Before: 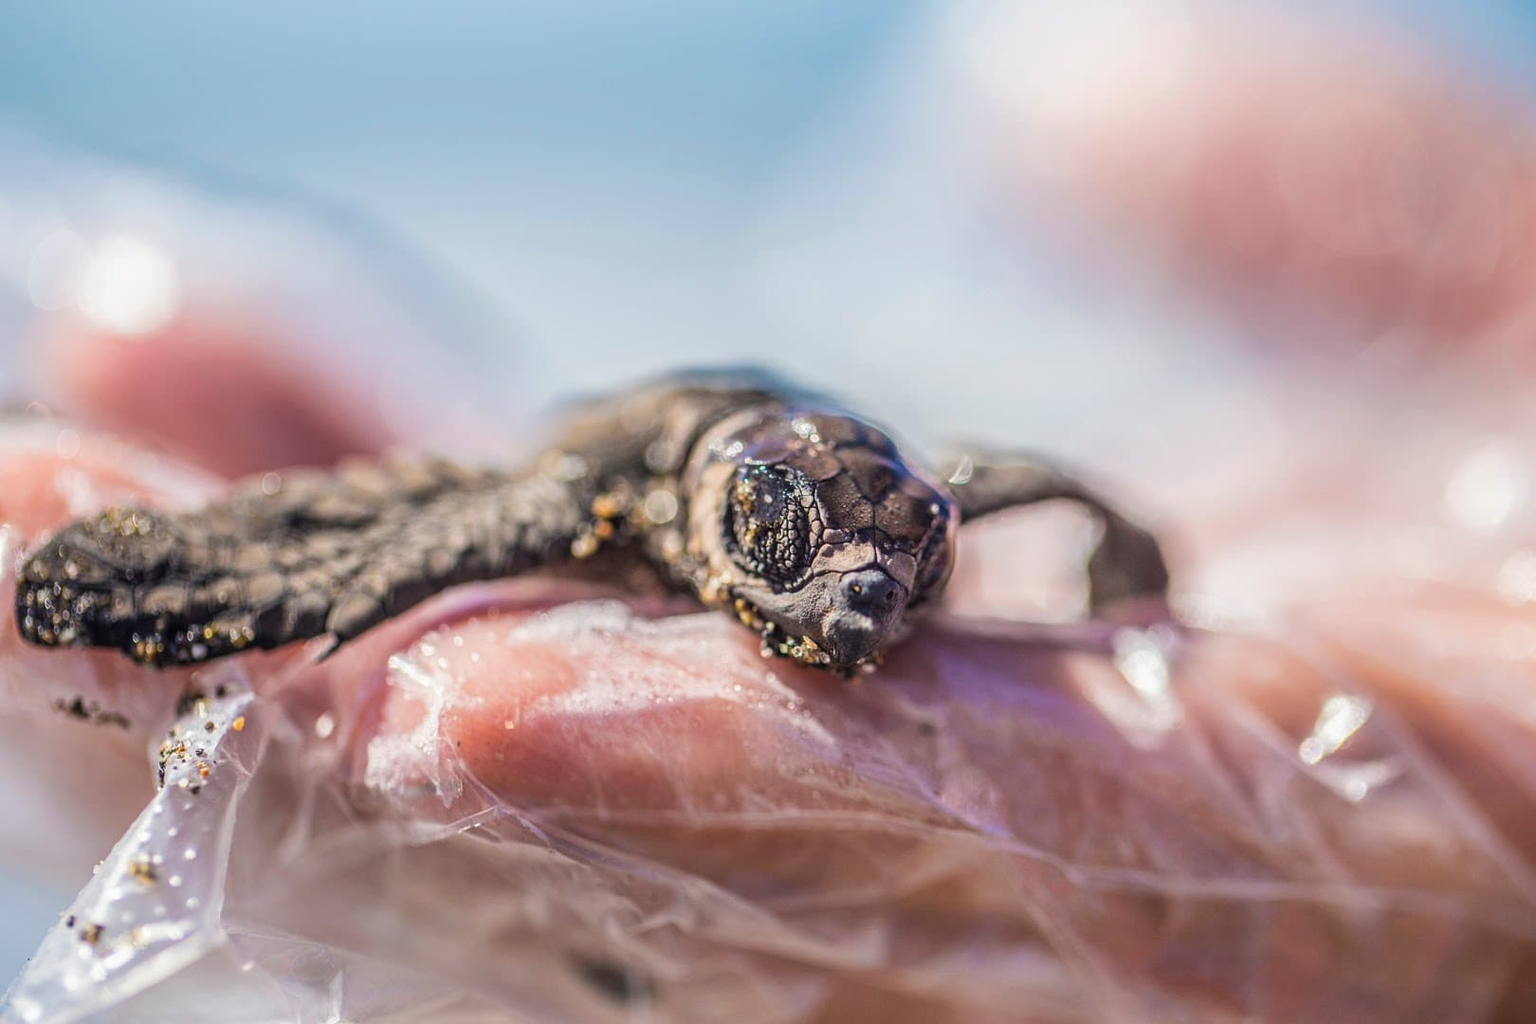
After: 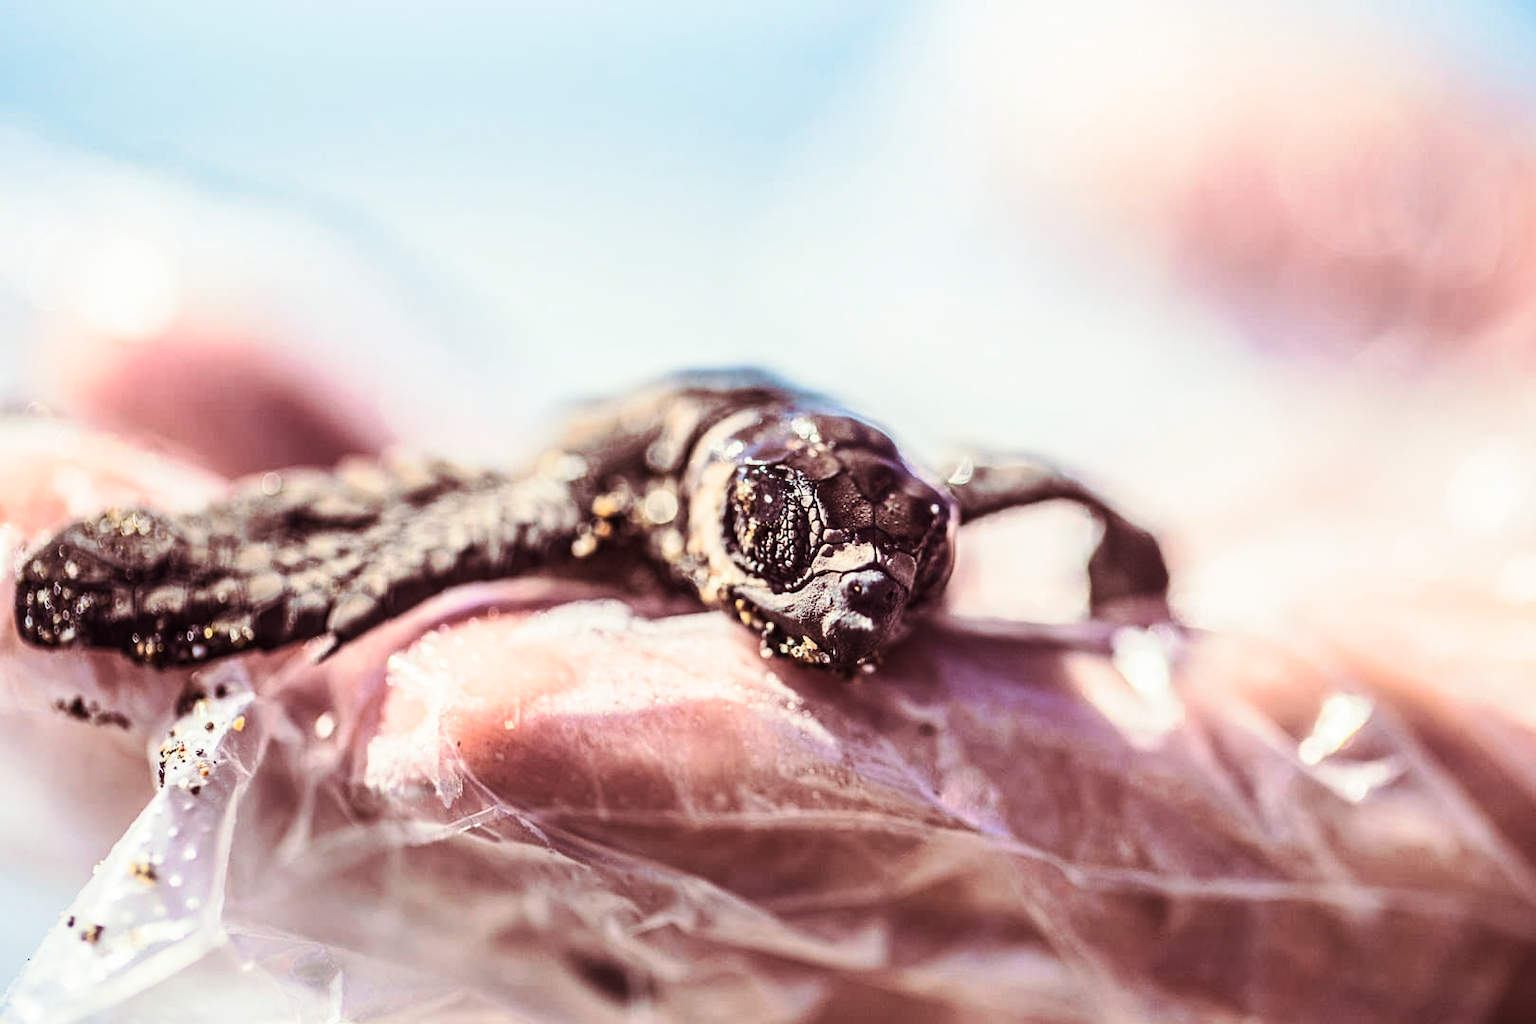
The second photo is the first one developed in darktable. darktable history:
split-toning: on, module defaults
tone equalizer: on, module defaults
contrast brightness saturation: contrast 0.39, brightness 0.1
